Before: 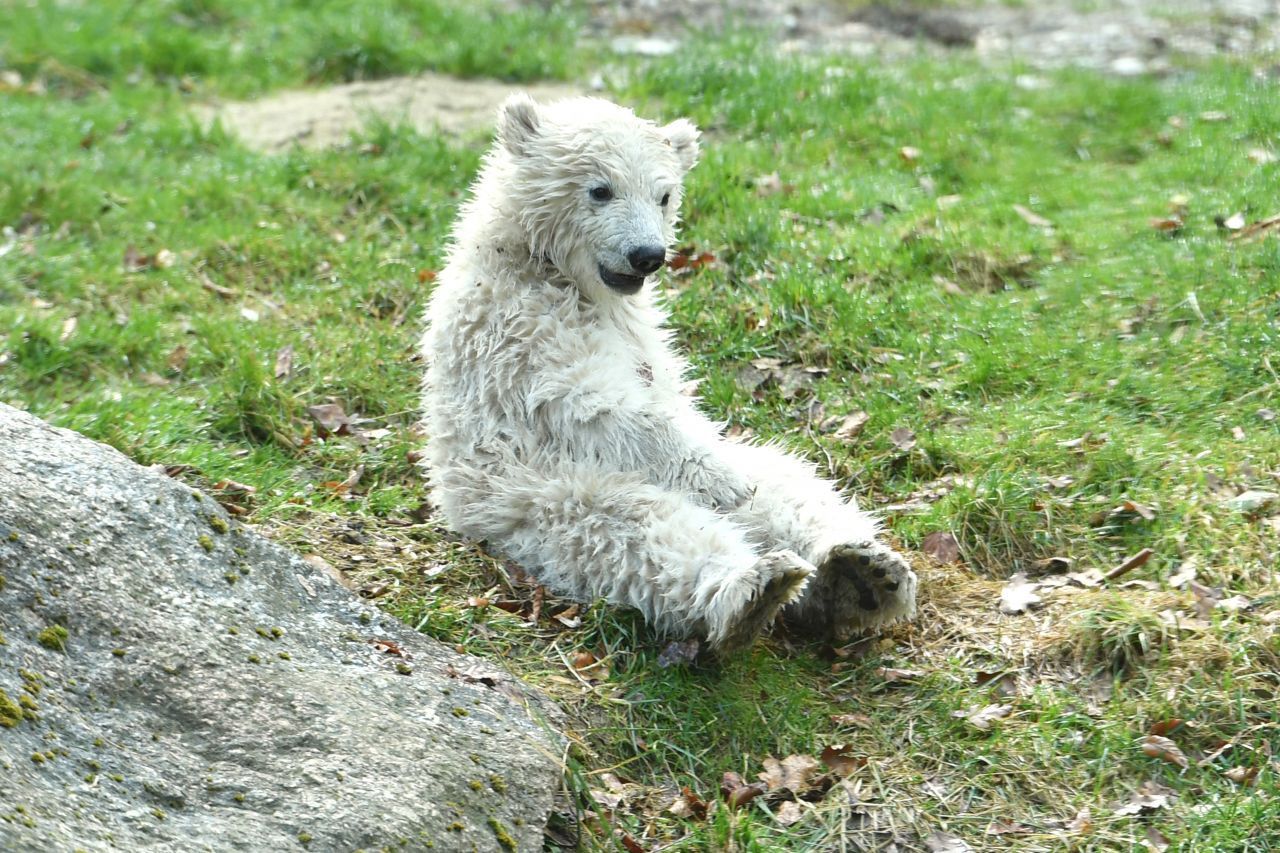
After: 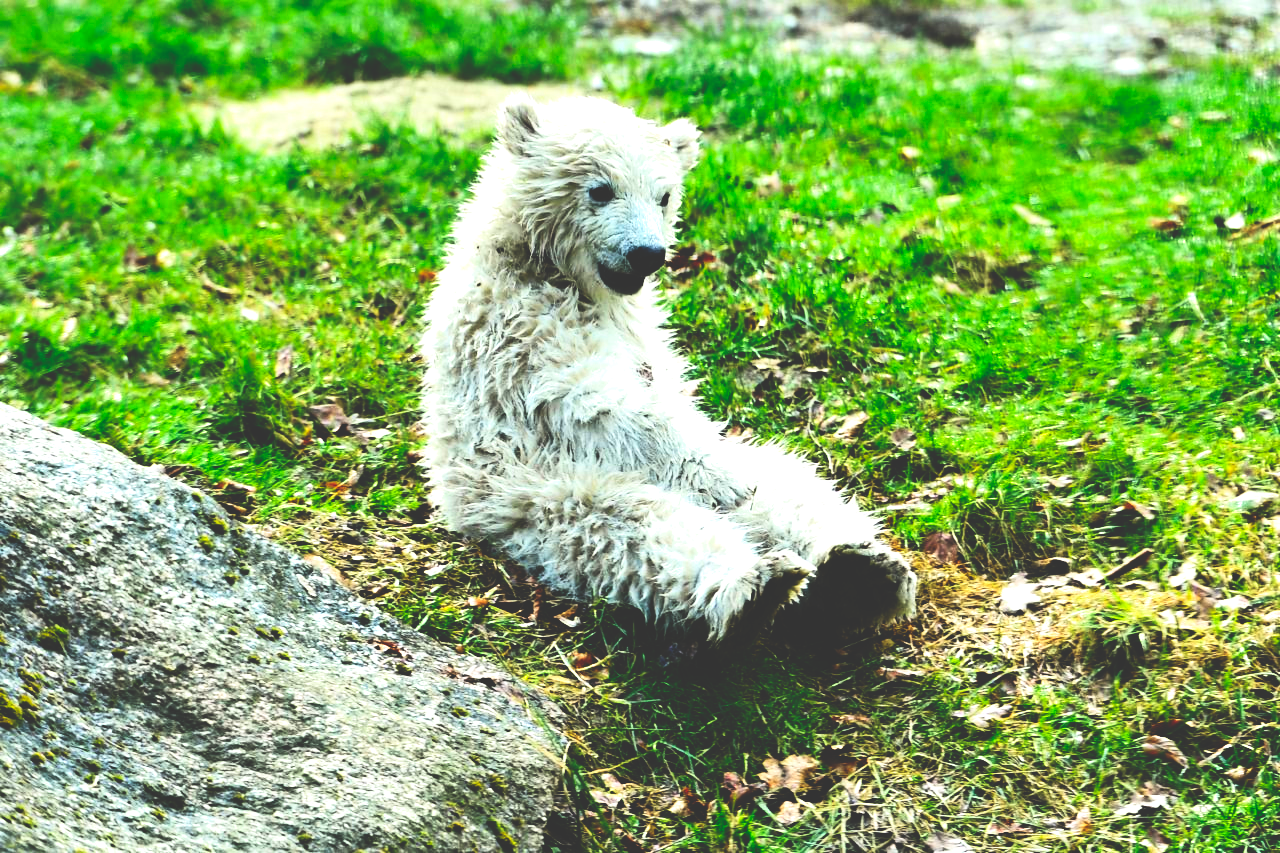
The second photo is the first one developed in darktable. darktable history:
contrast brightness saturation: contrast 0.234, brightness 0.106, saturation 0.293
base curve: curves: ch0 [(0, 0.036) (0.083, 0.04) (0.804, 1)], preserve colors none
